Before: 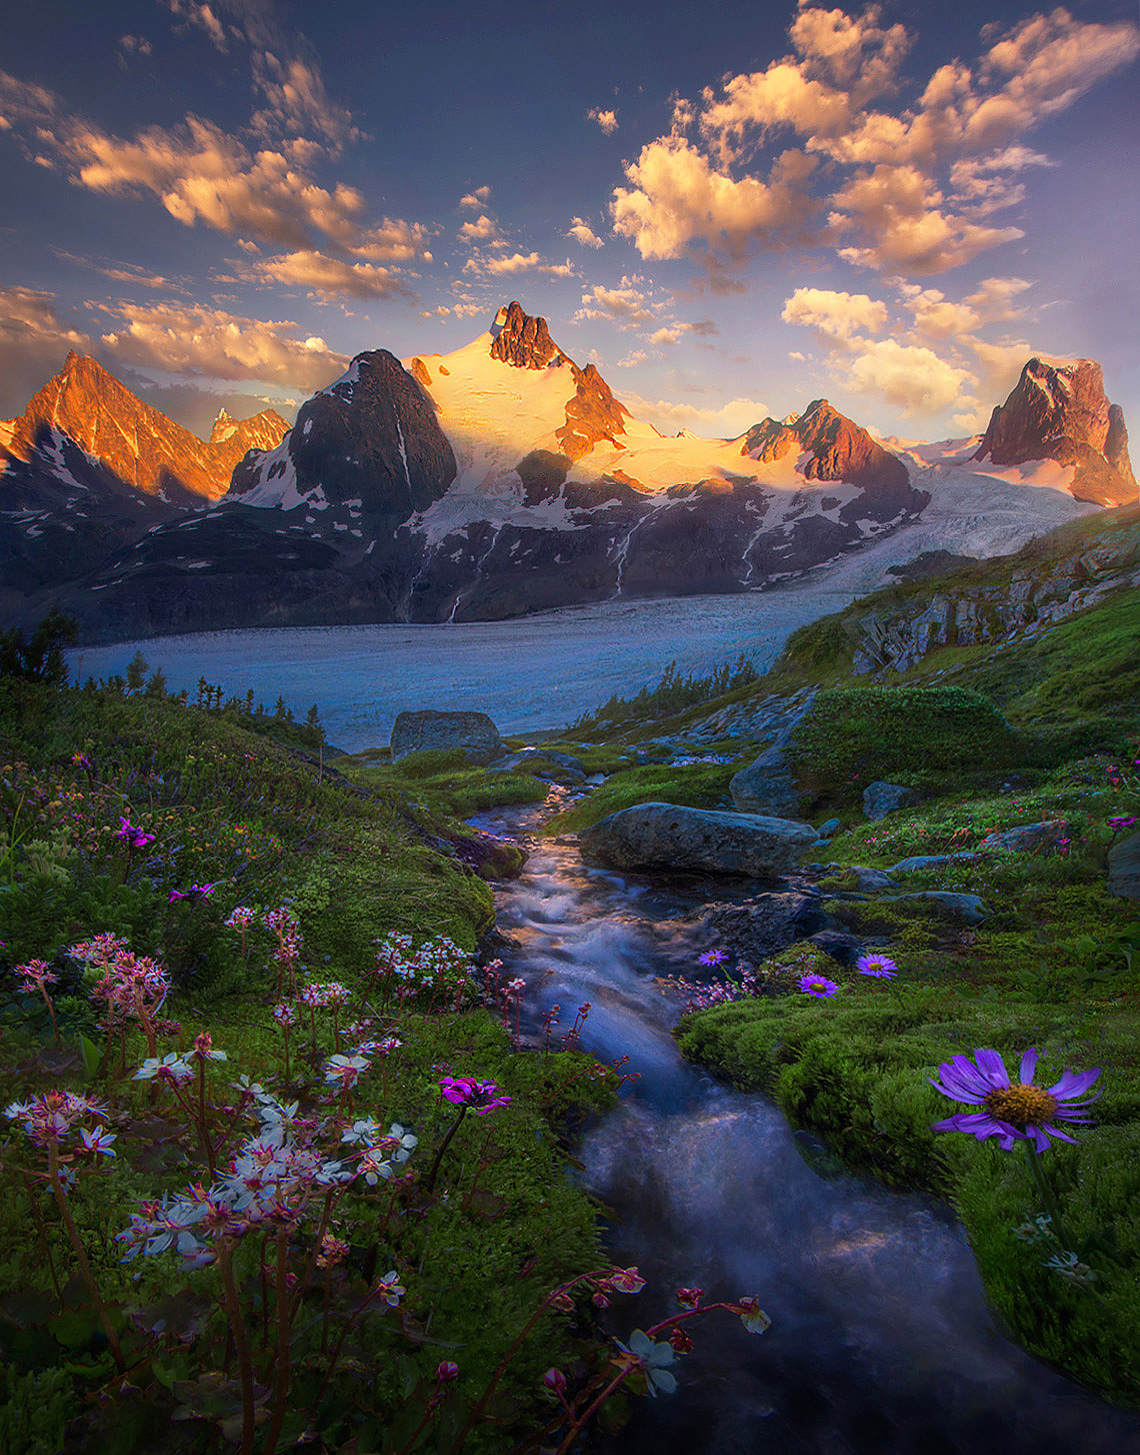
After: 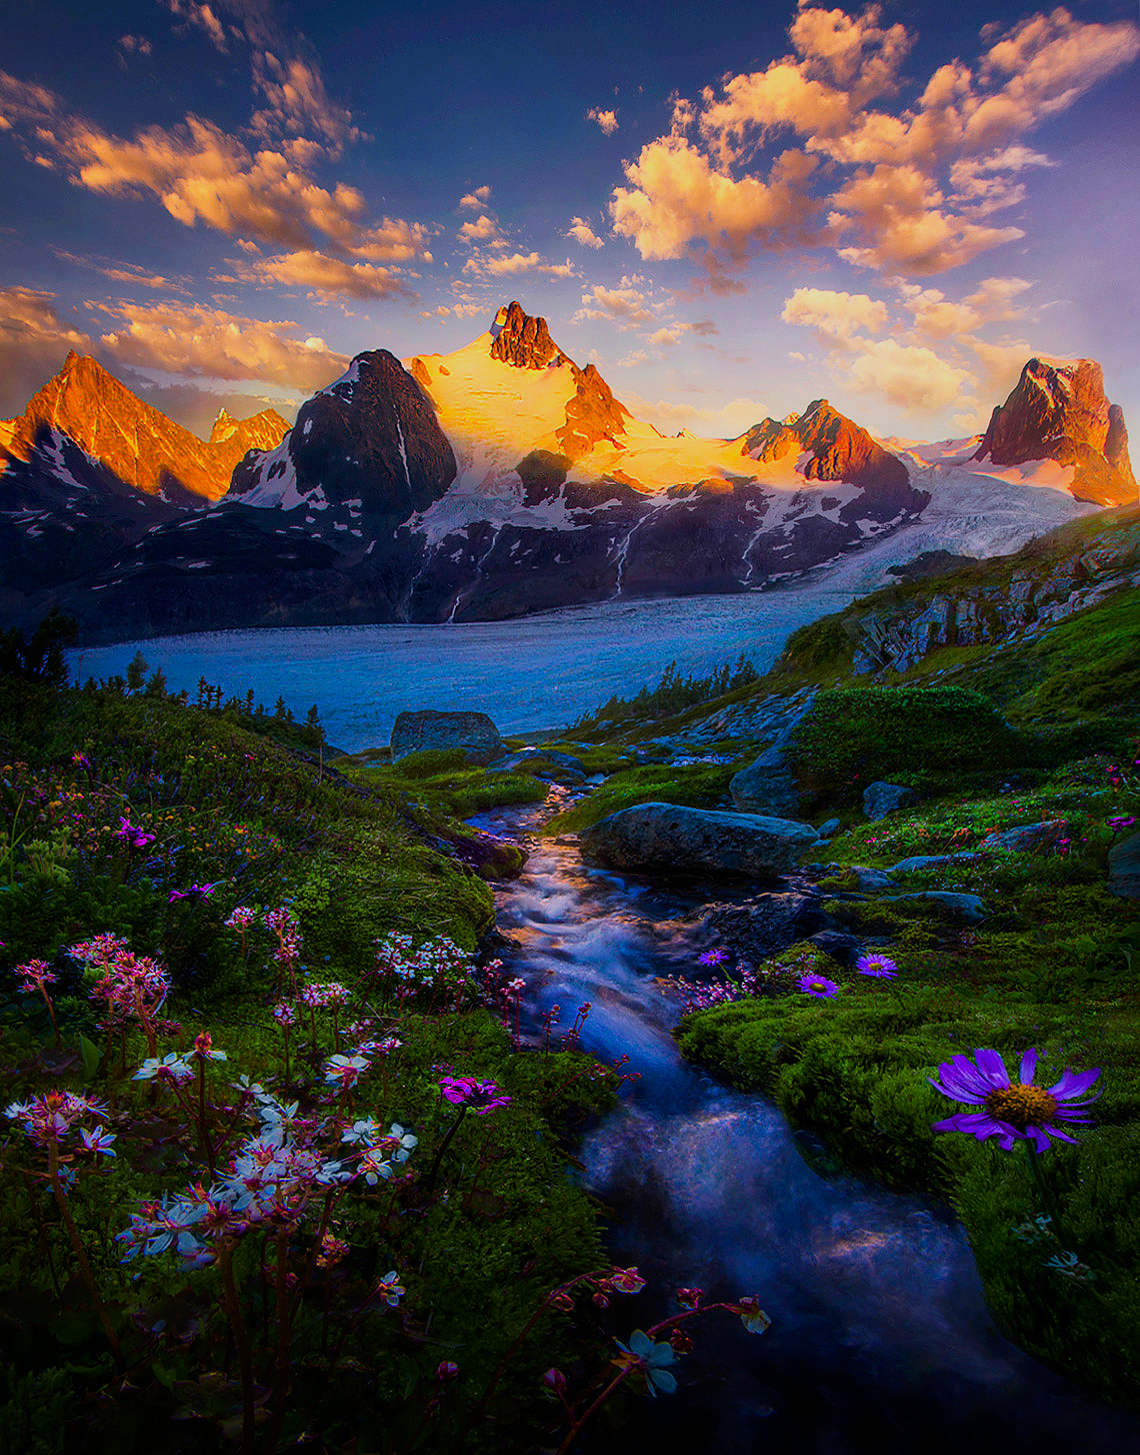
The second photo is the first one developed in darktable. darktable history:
sigmoid: contrast 1.54, target black 0
color balance rgb: perceptual saturation grading › global saturation 20%, global vibrance 20%
